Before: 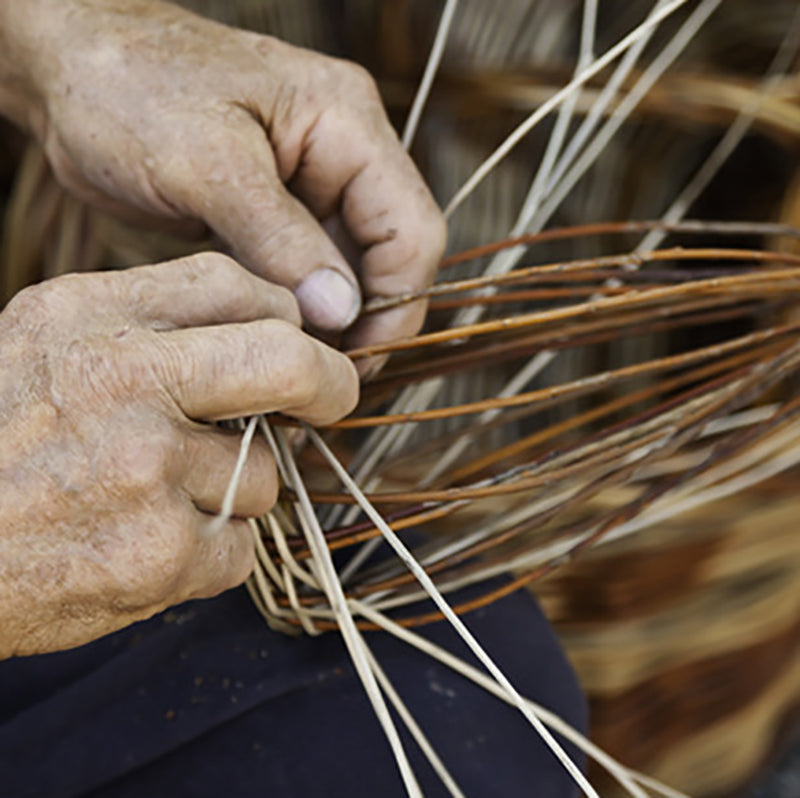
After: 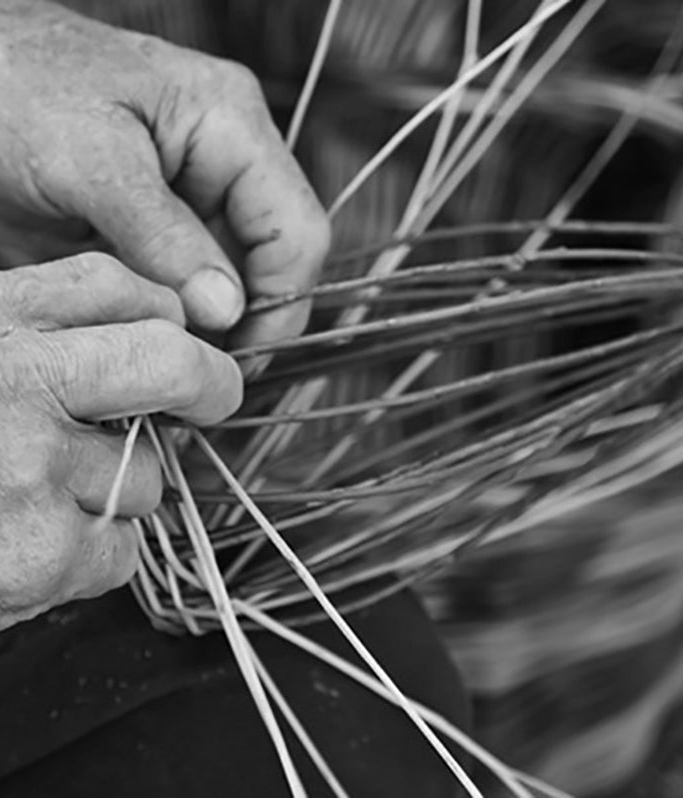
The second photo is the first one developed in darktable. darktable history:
crop and rotate: left 14.584%
monochrome: on, module defaults
